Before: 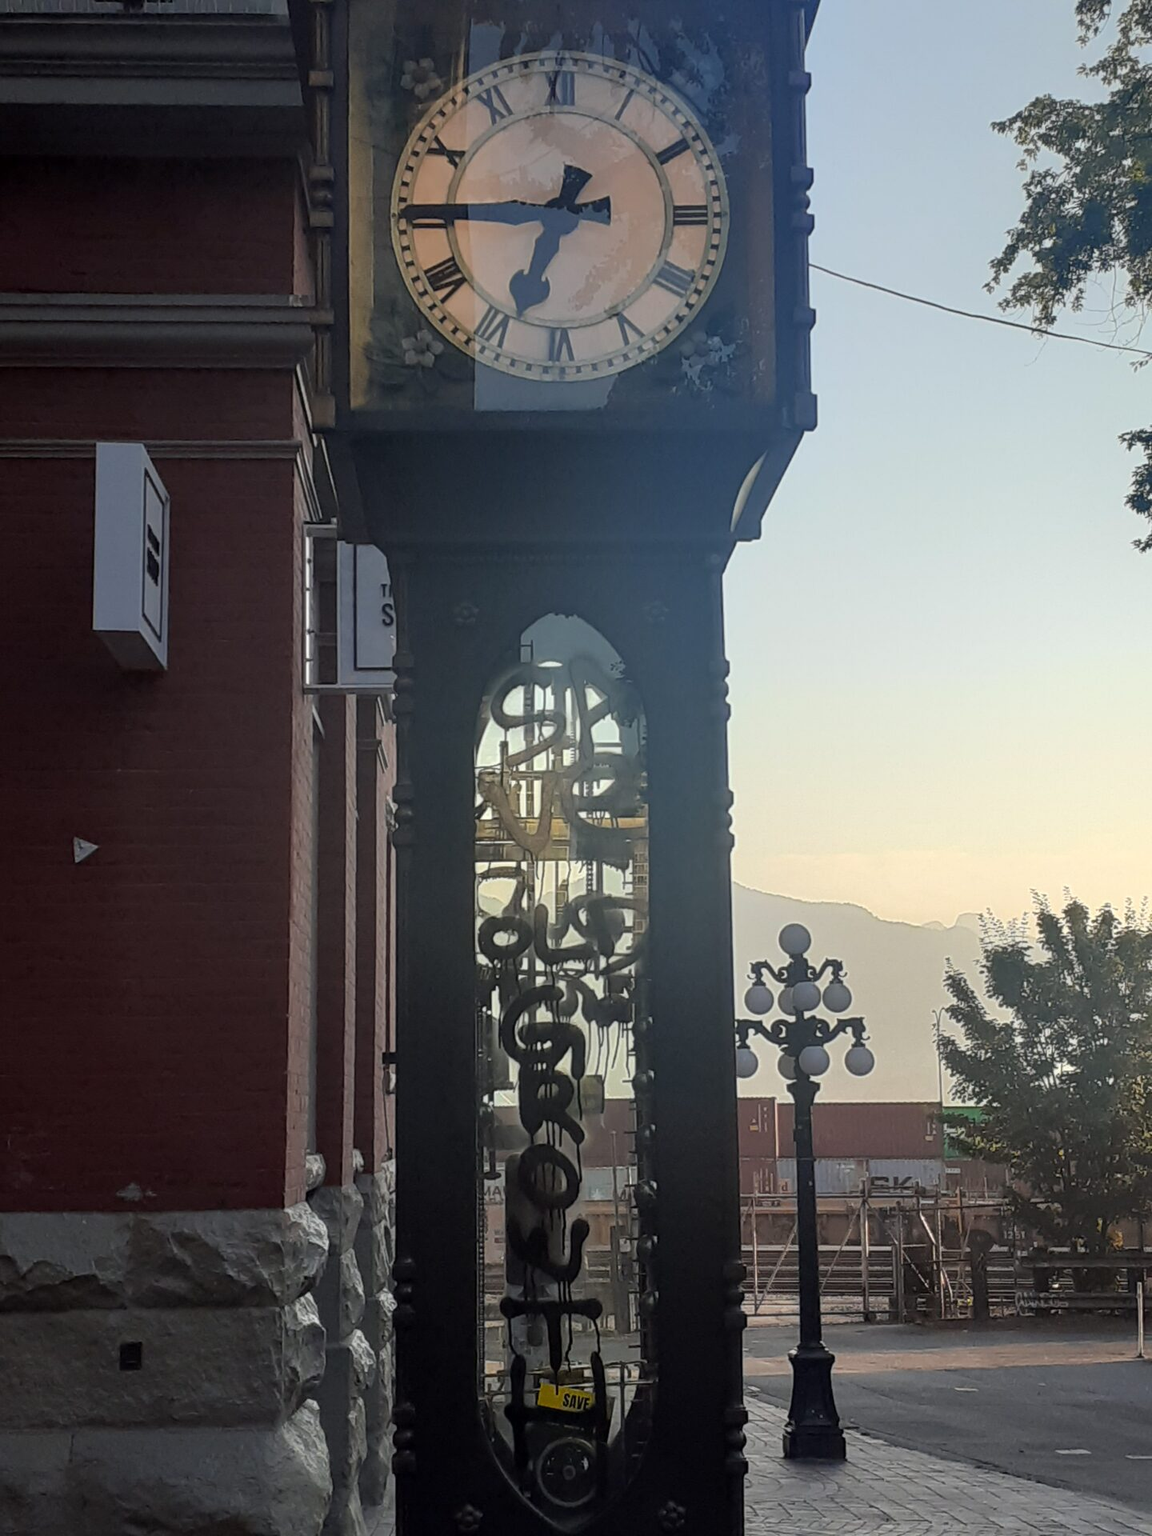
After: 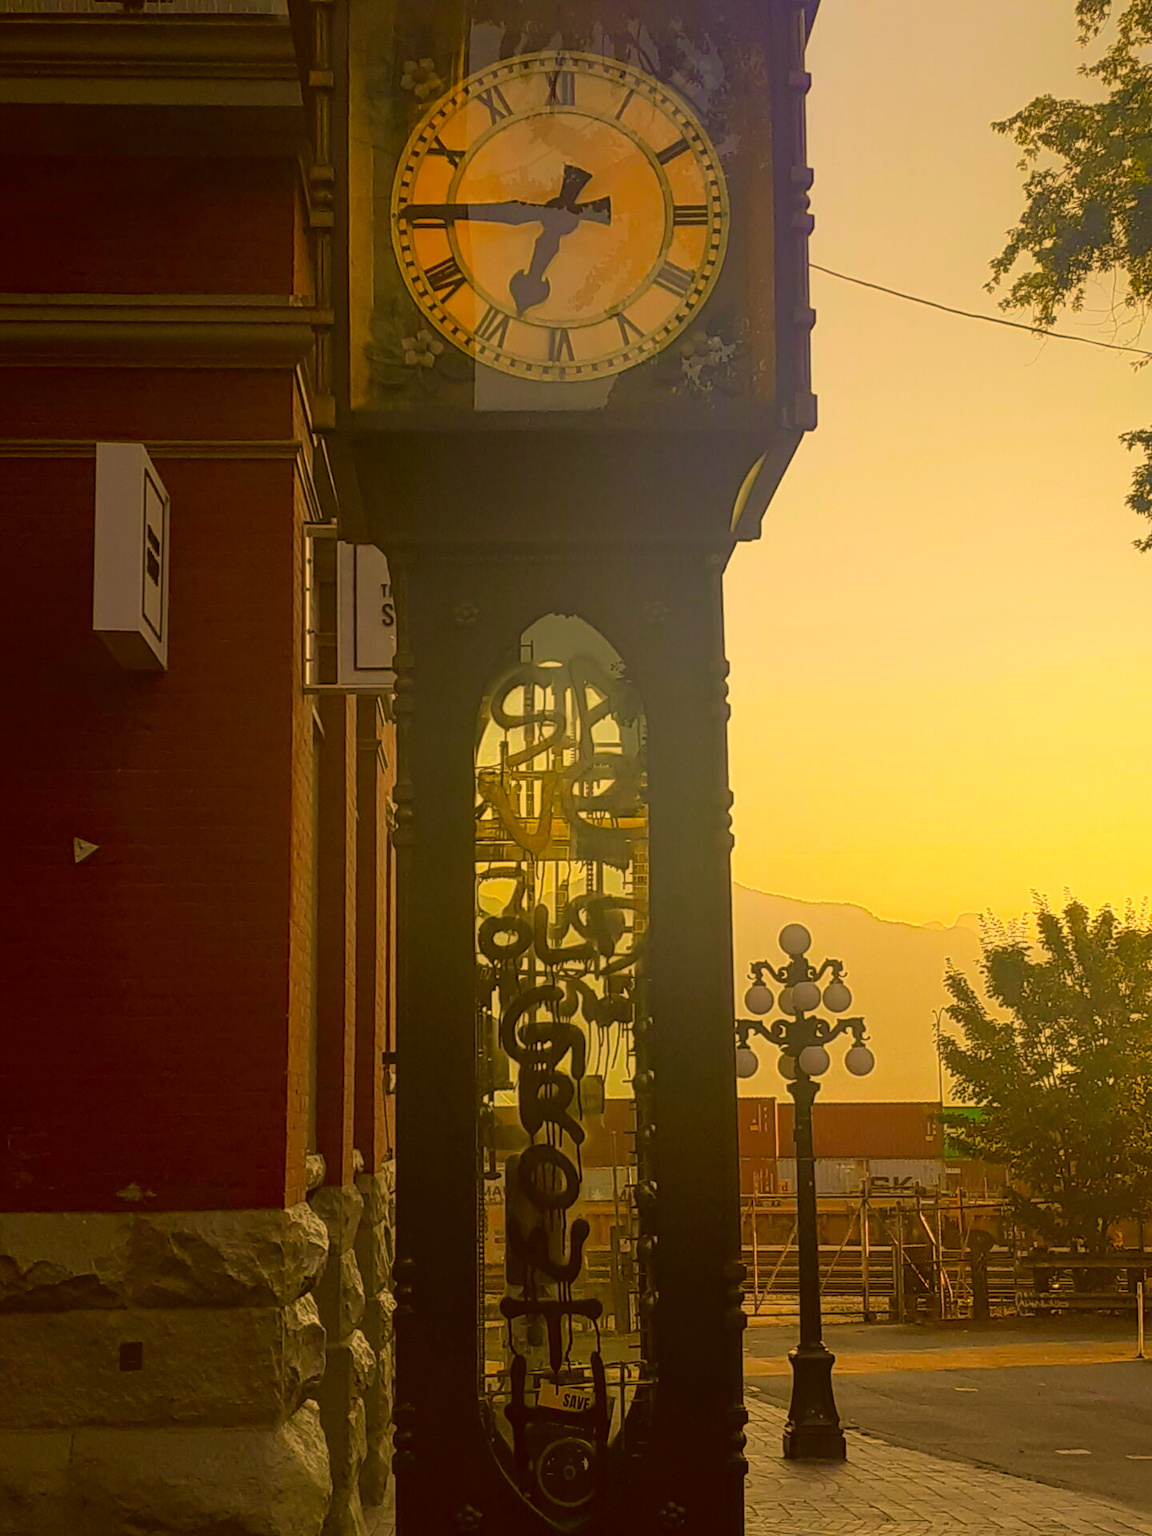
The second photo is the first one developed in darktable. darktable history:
color balance rgb: linear chroma grading › global chroma 1.5%, linear chroma grading › mid-tones -1%, perceptual saturation grading › global saturation -3%, perceptual saturation grading › shadows -2%
color correction: highlights a* 10.44, highlights b* 30.04, shadows a* 2.73, shadows b* 17.51, saturation 1.72
contrast equalizer: y [[0.439, 0.44, 0.442, 0.457, 0.493, 0.498], [0.5 ×6], [0.5 ×6], [0 ×6], [0 ×6]]
velvia: on, module defaults
